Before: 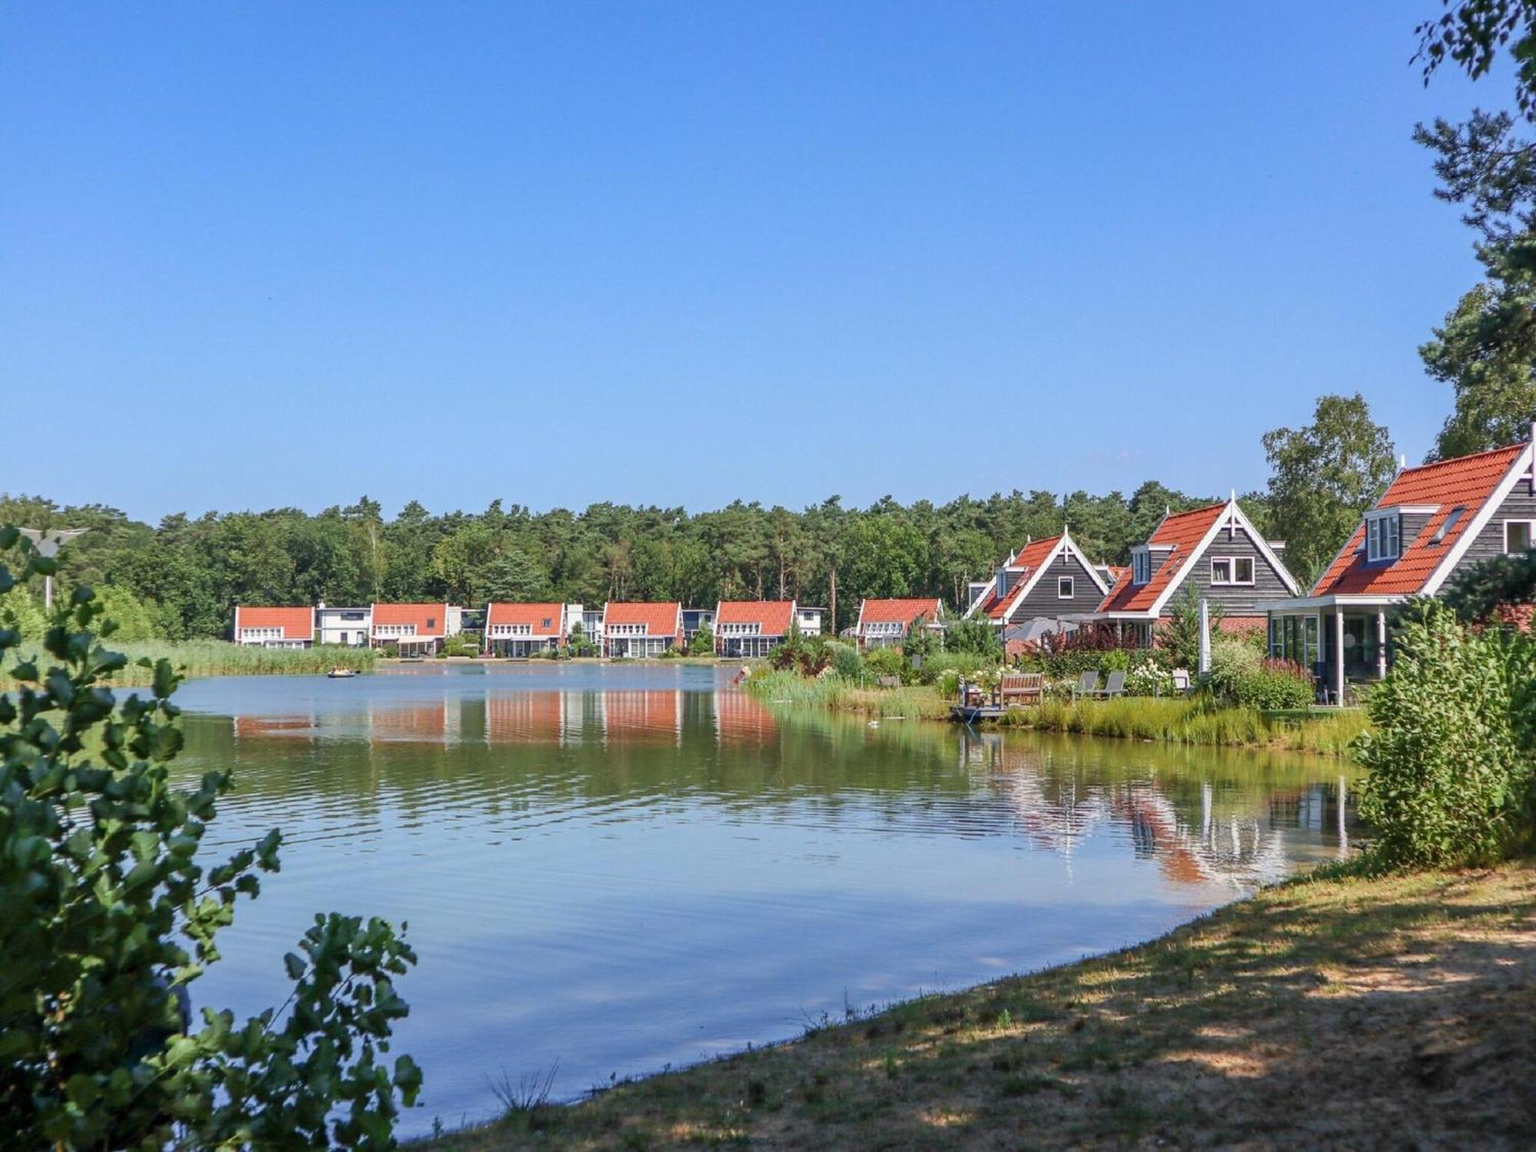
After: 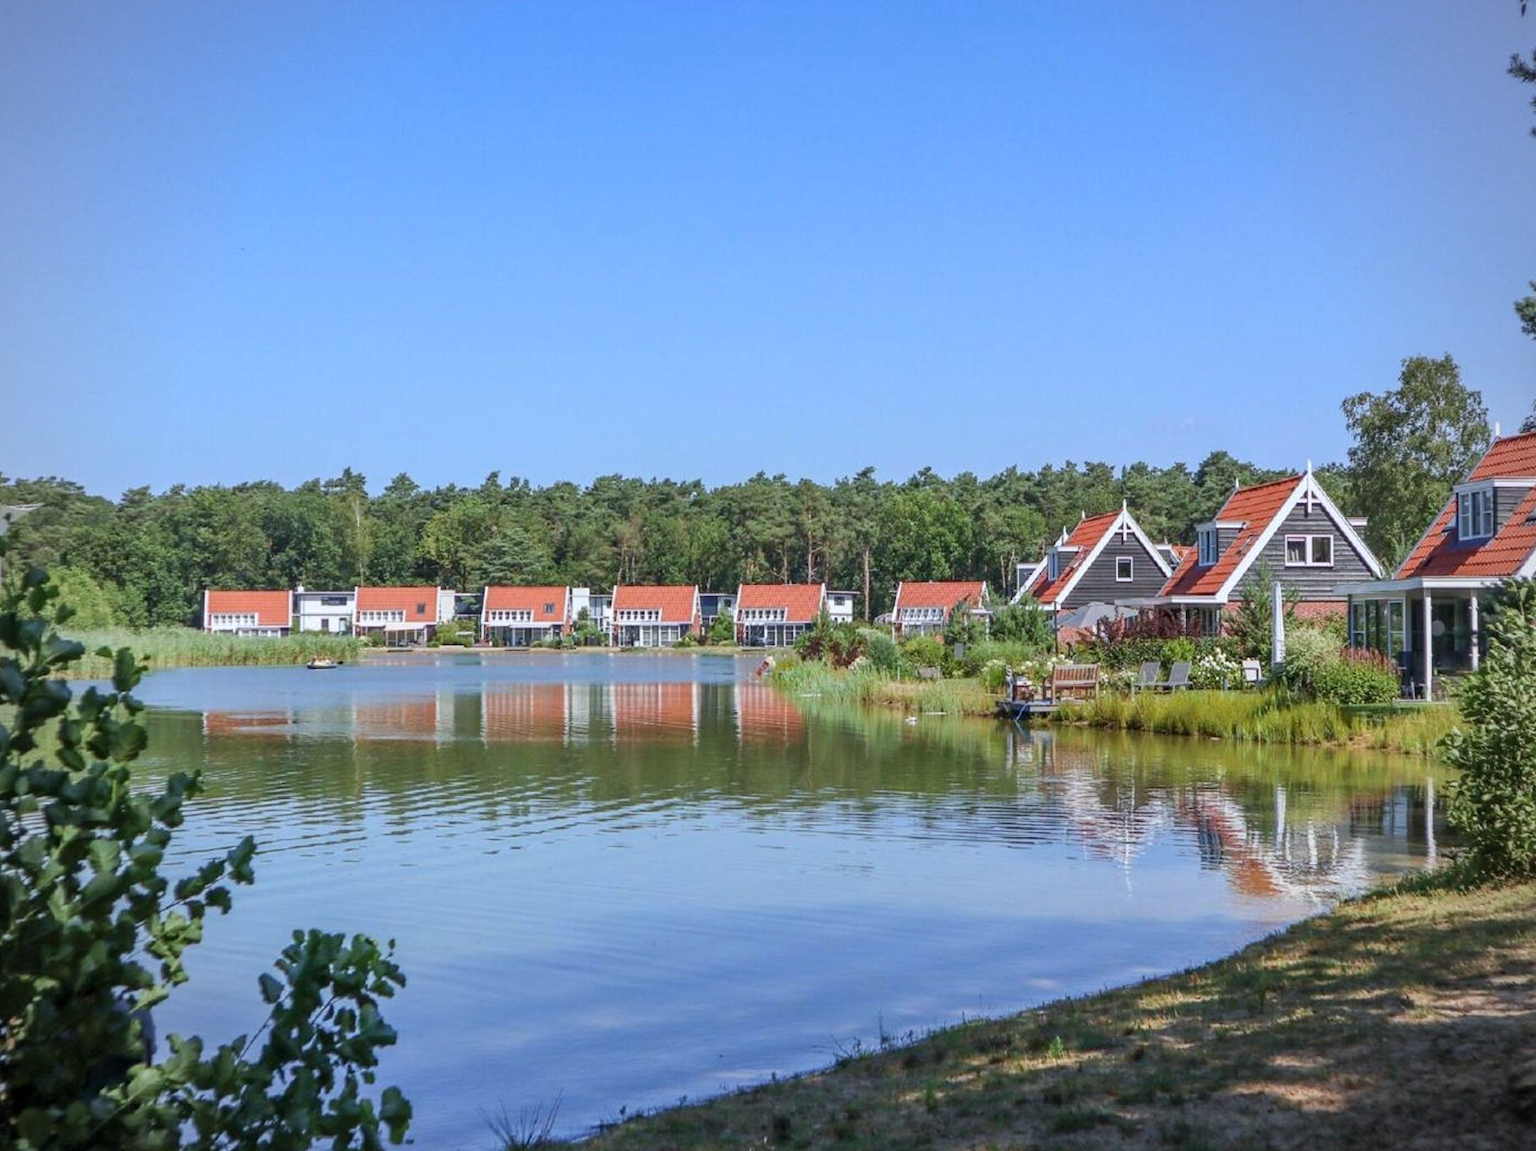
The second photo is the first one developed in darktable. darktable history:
crop: left 3.305%, top 6.436%, right 6.389%, bottom 3.258%
white balance: red 0.967, blue 1.049
vignetting: fall-off radius 60.92%
